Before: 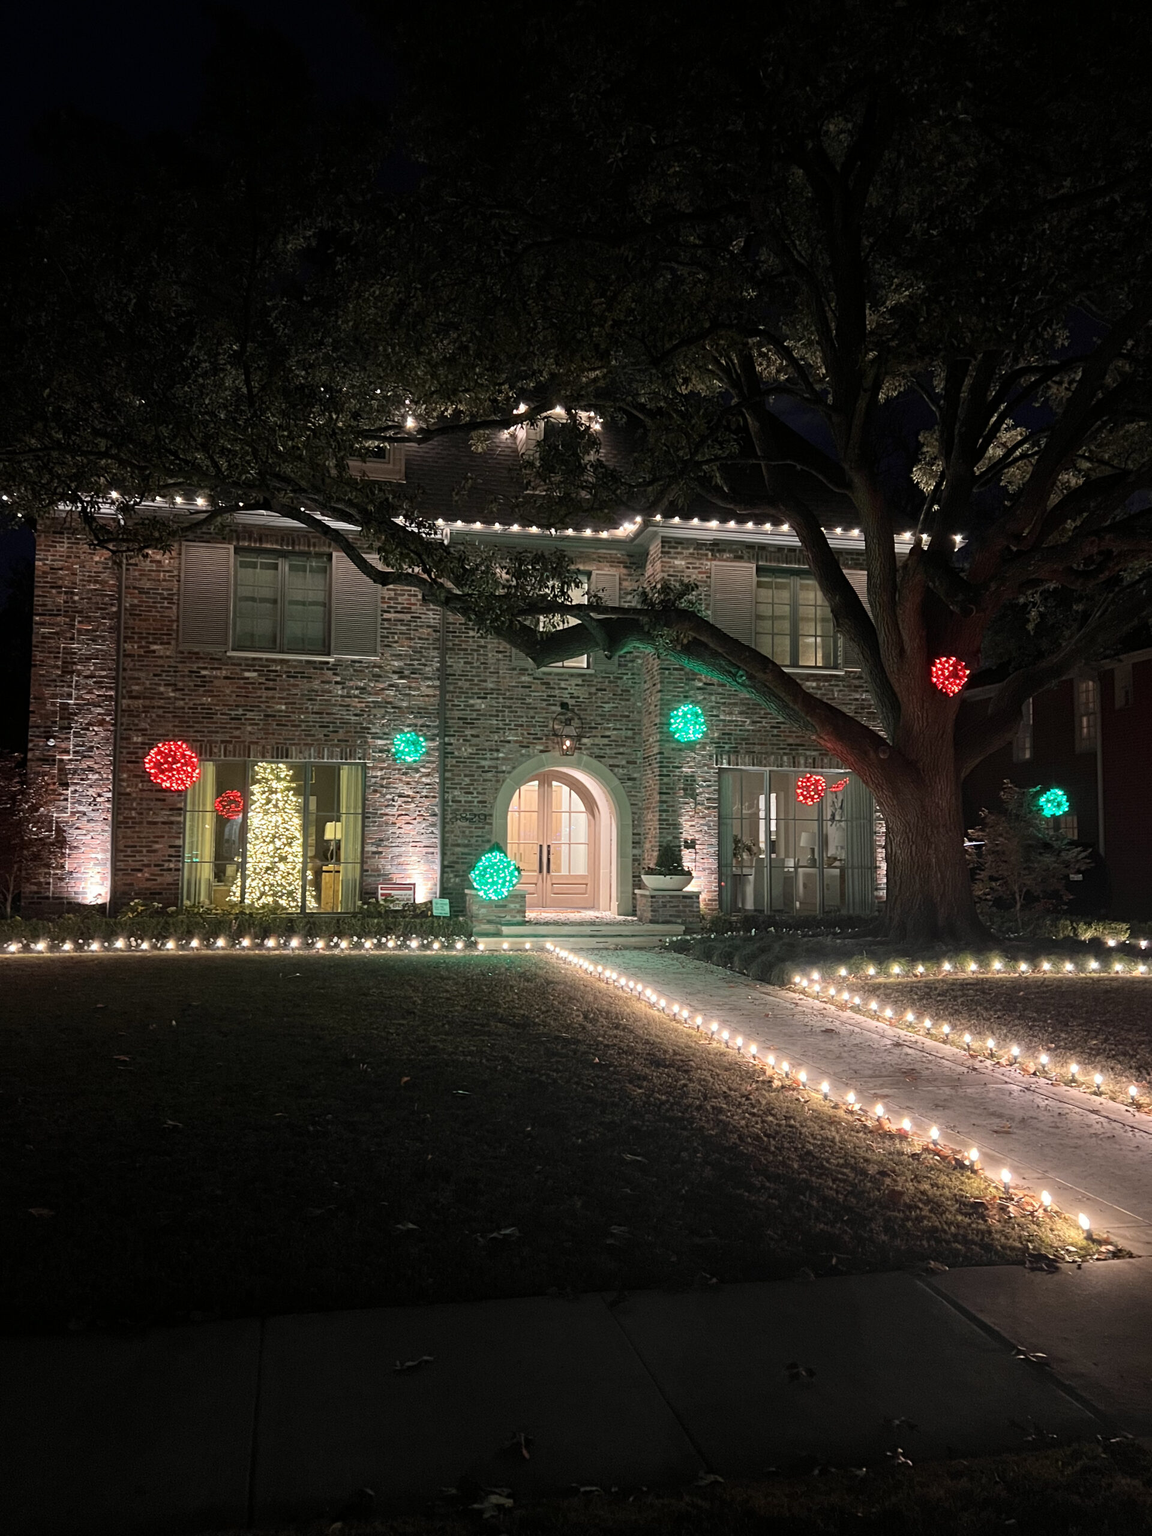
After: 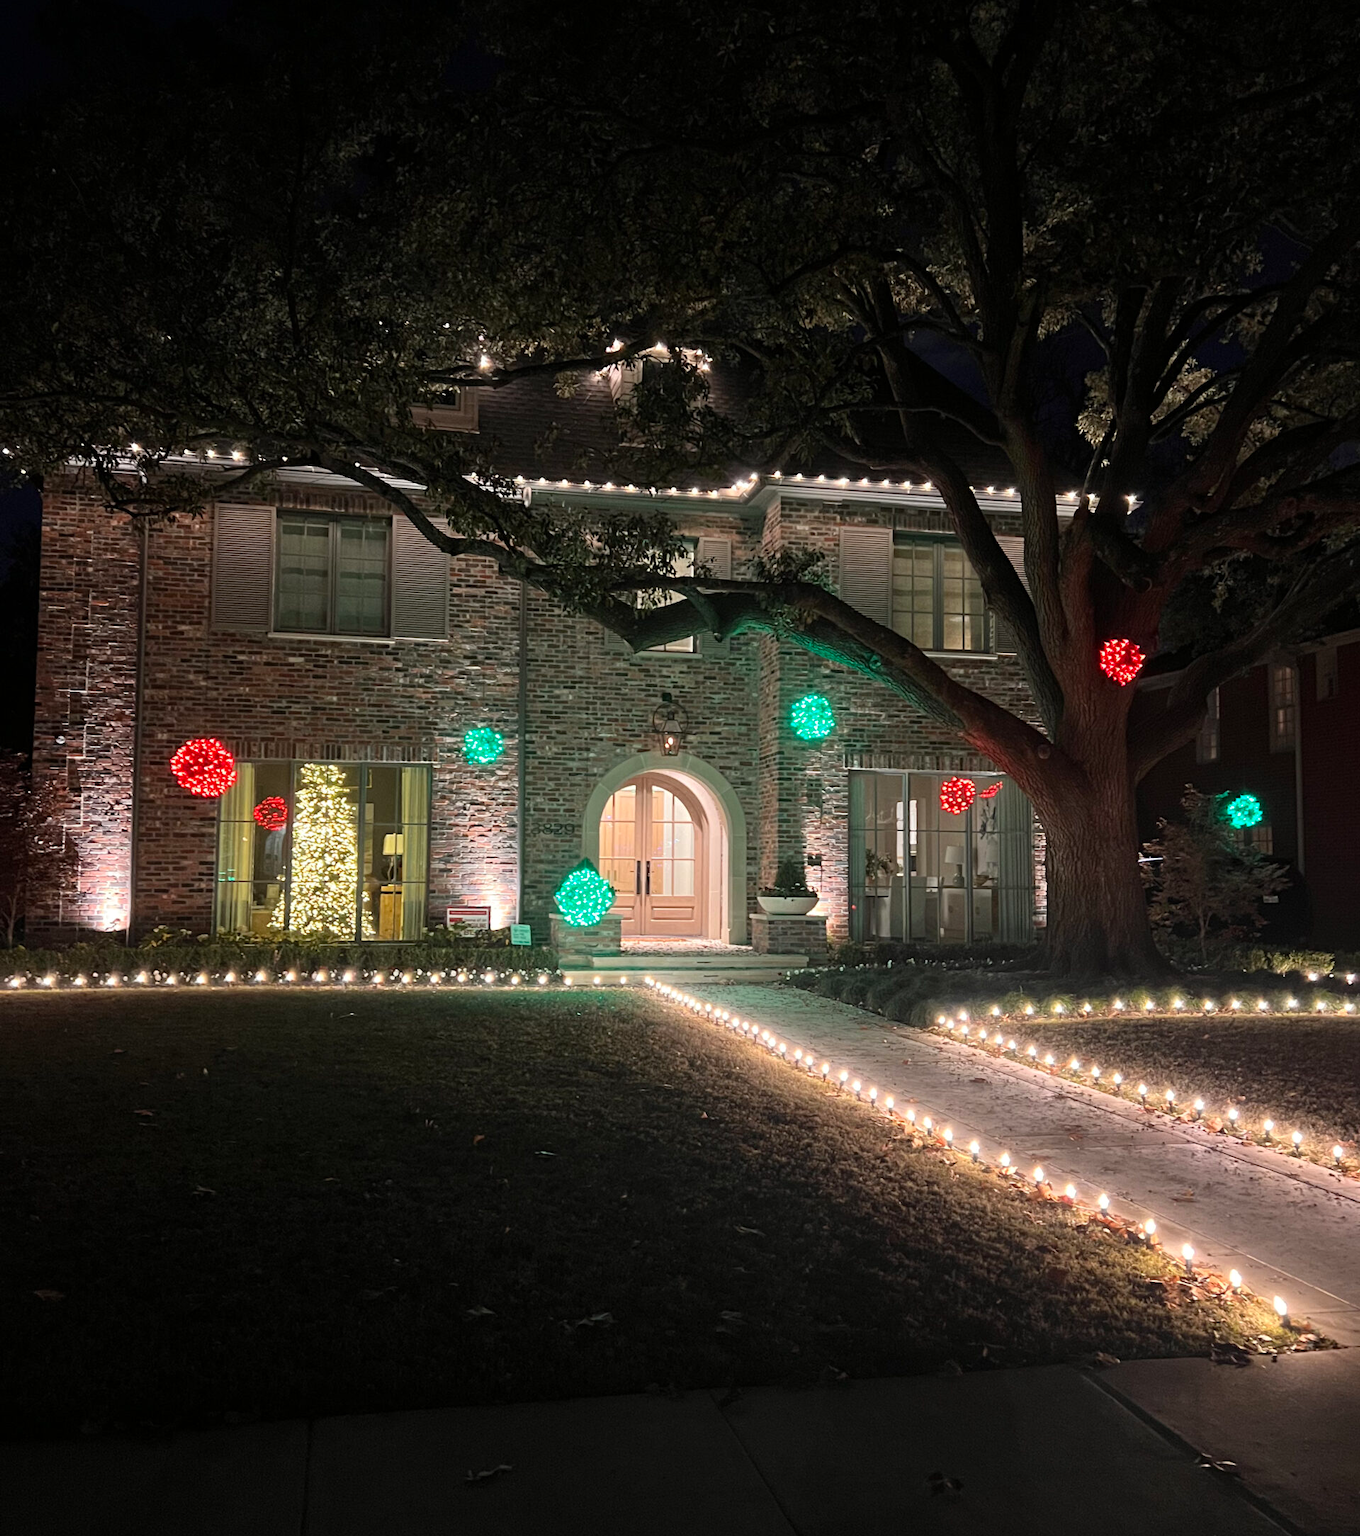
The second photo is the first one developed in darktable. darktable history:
crop: top 7.567%, bottom 7.727%
tone equalizer: on, module defaults
